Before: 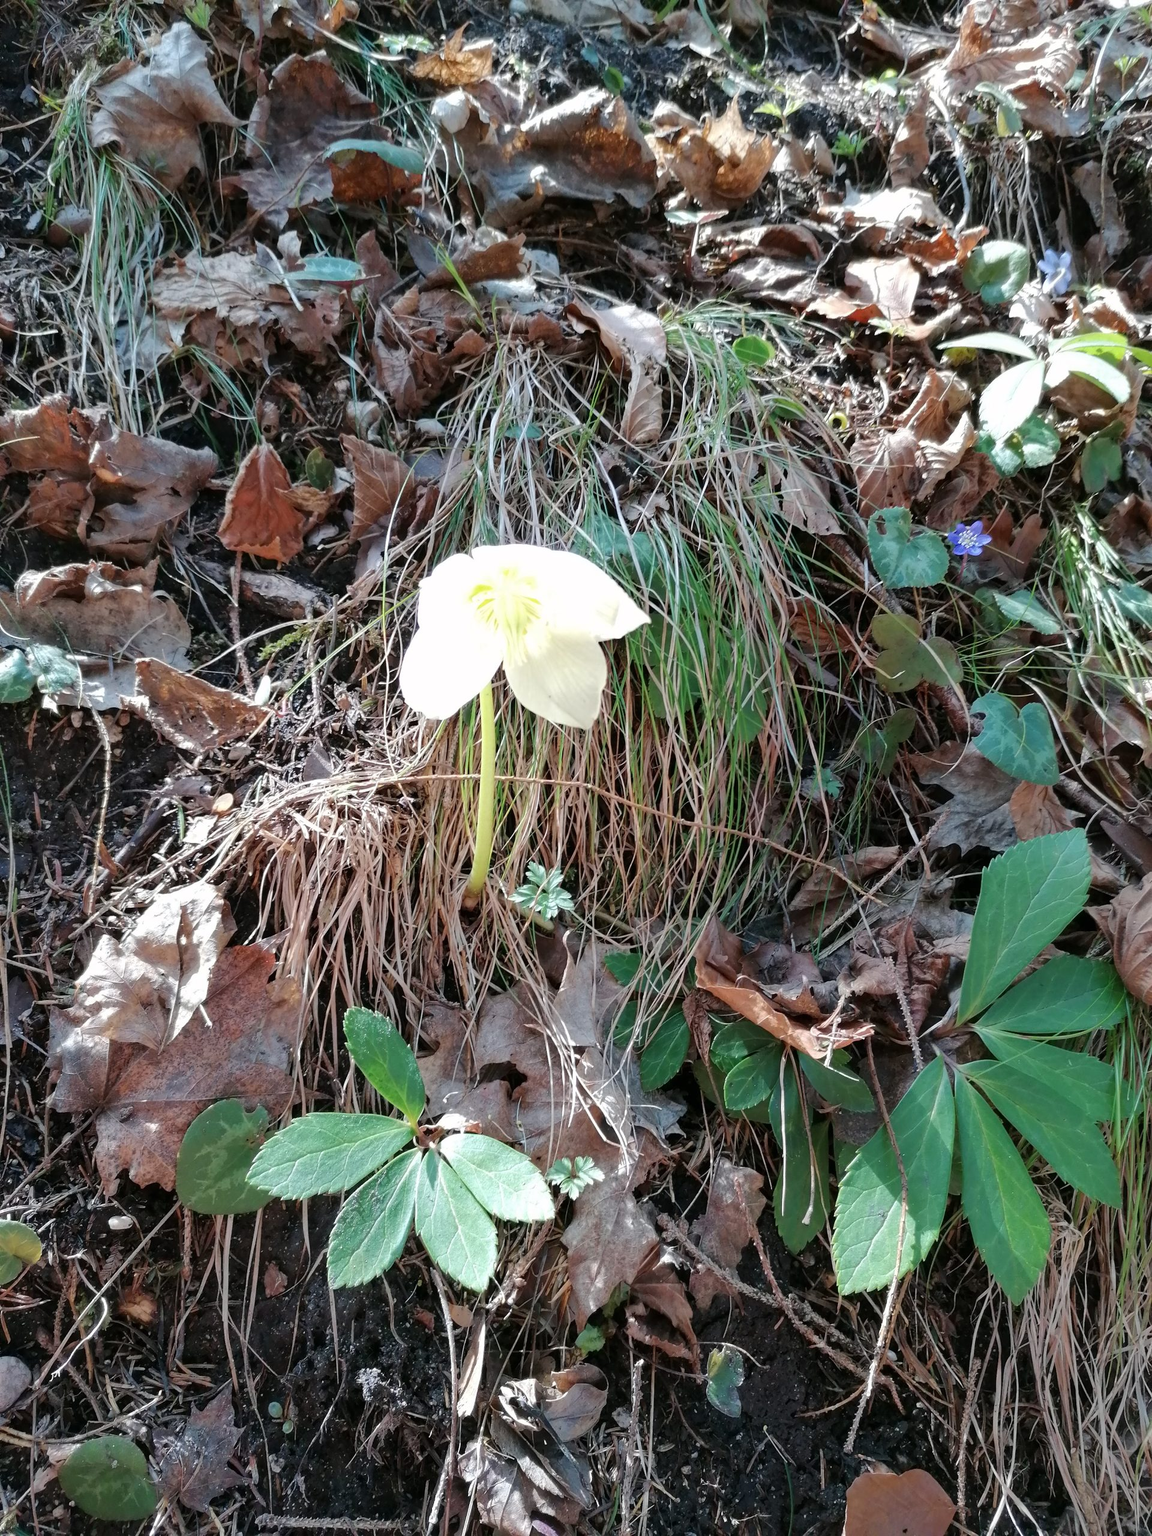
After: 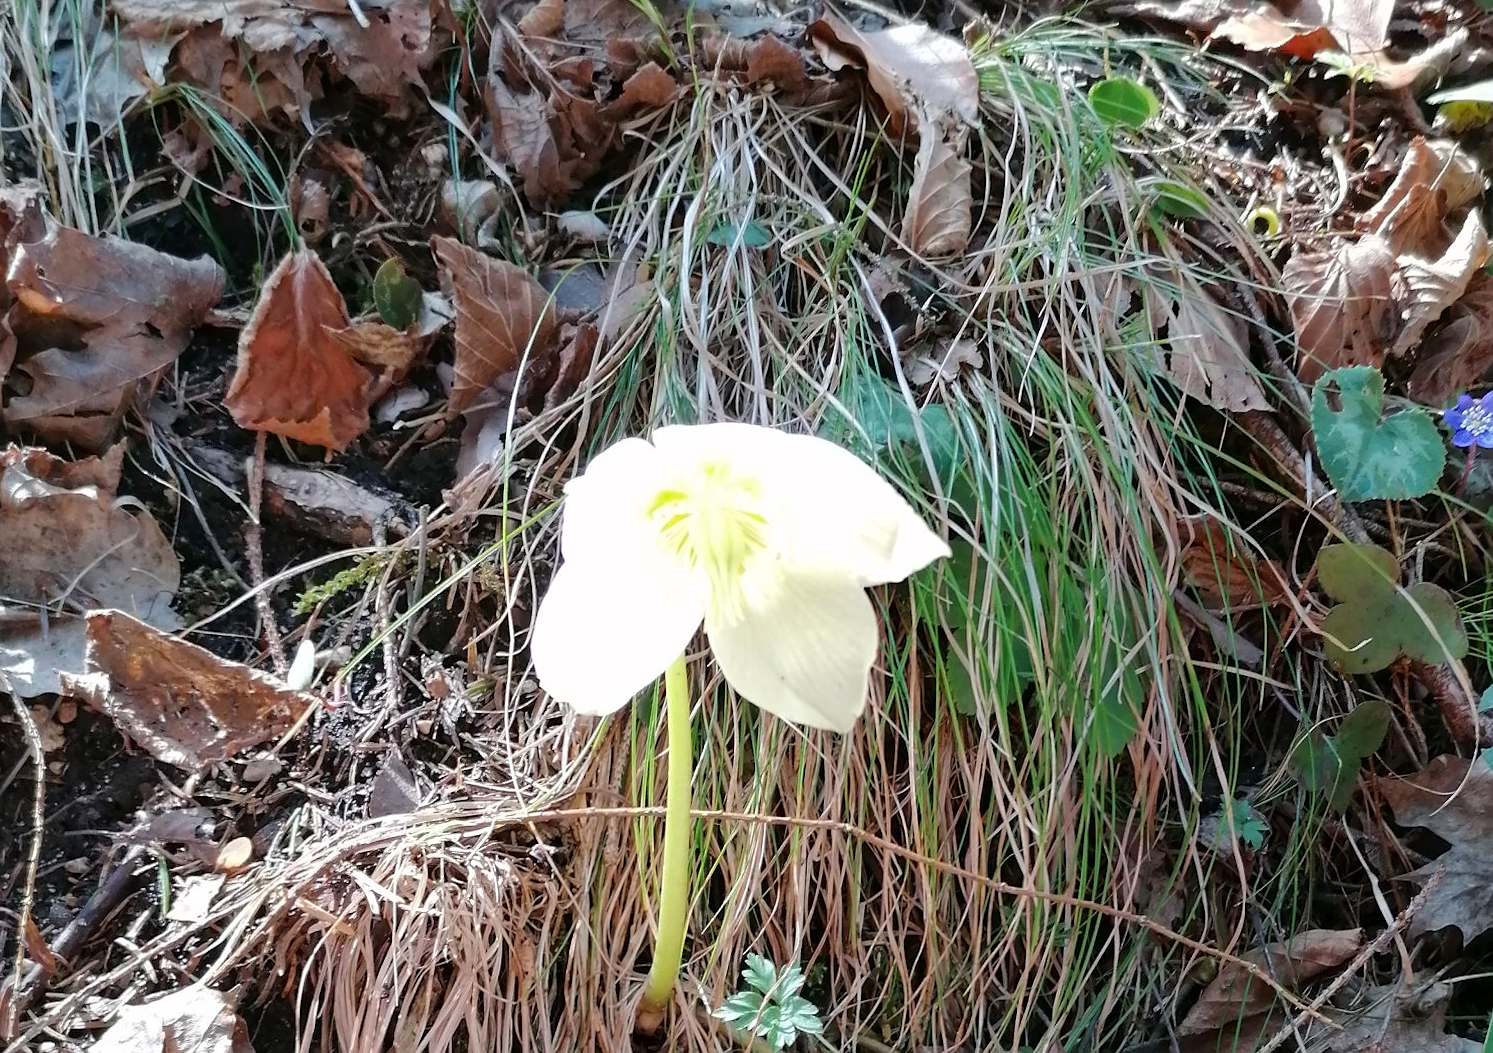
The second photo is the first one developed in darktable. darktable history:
color balance rgb: perceptual saturation grading › global saturation 10%, global vibrance 10%
rotate and perspective: rotation 0.174°, lens shift (vertical) 0.013, lens shift (horizontal) 0.019, shear 0.001, automatic cropping original format, crop left 0.007, crop right 0.991, crop top 0.016, crop bottom 0.997
sharpen: radius 1, threshold 1
crop: left 7.036%, top 18.398%, right 14.379%, bottom 40.043%
